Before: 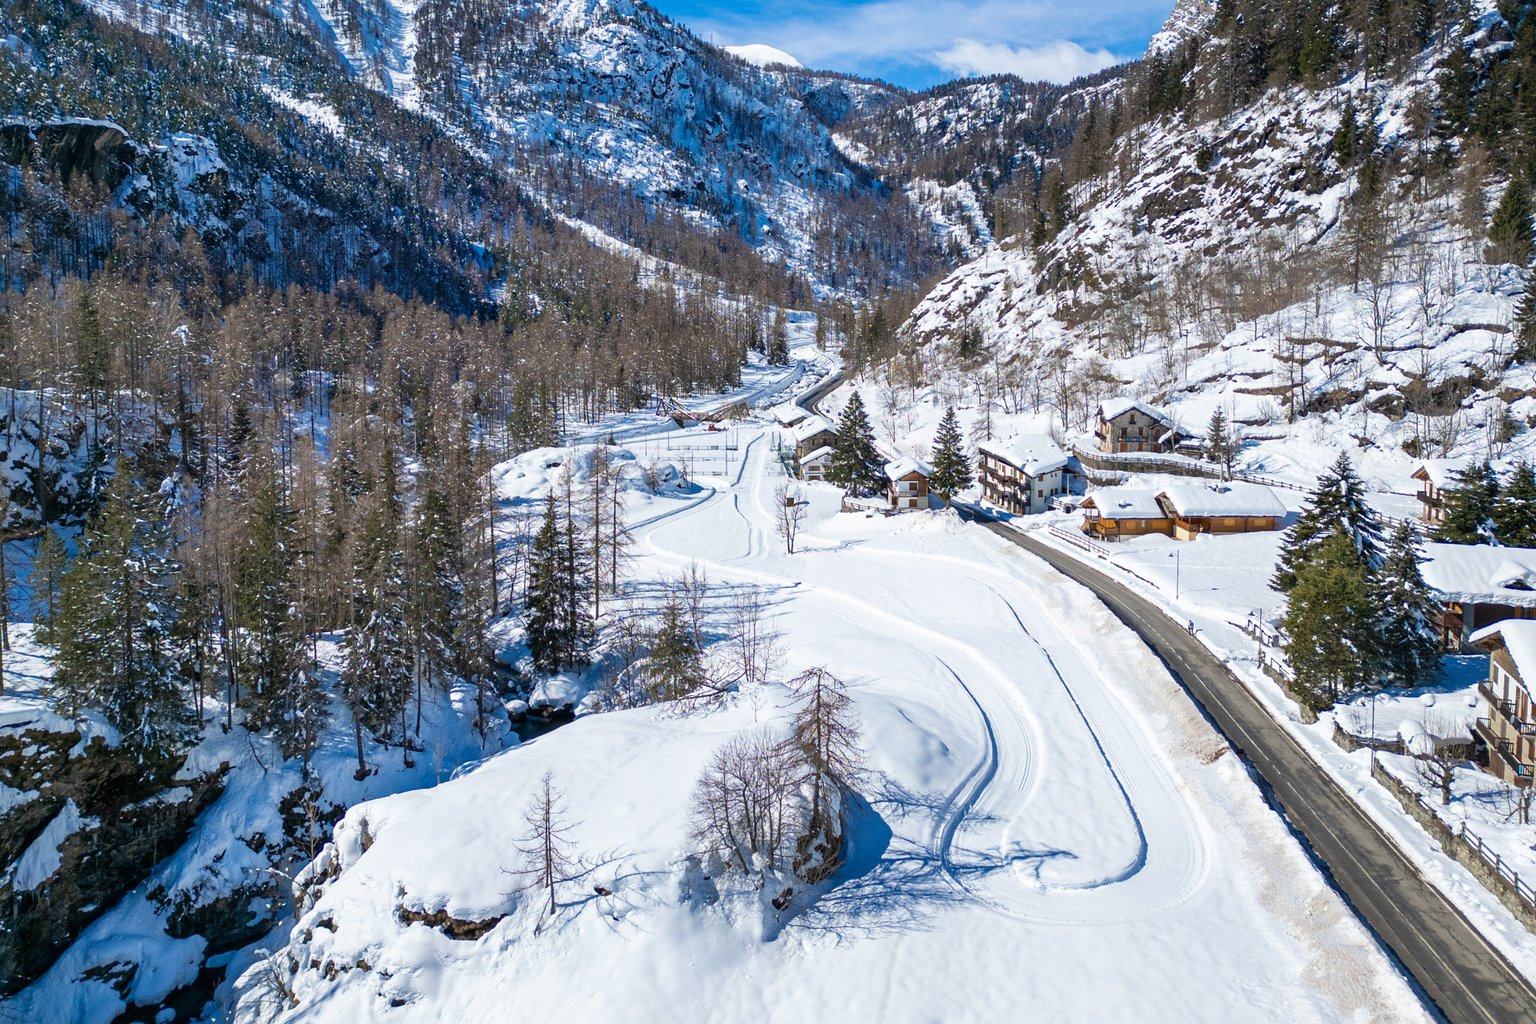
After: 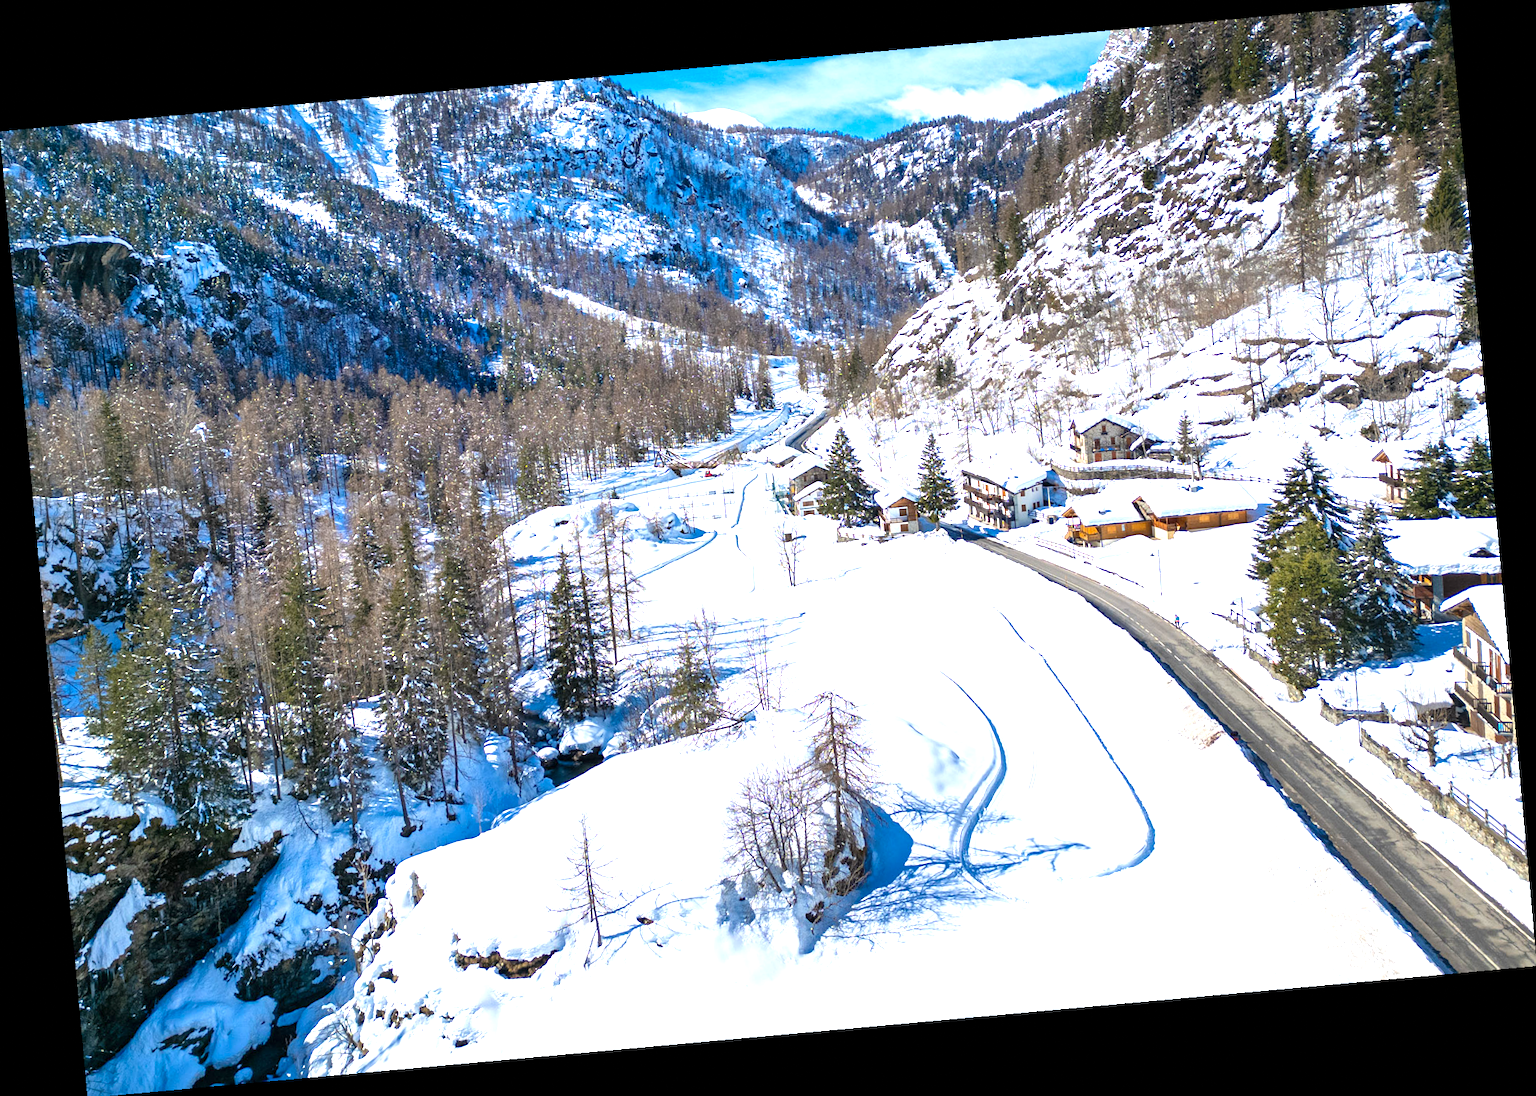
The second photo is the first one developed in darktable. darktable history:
color balance rgb: perceptual saturation grading › global saturation 10%, global vibrance 10%
rotate and perspective: rotation -5.2°, automatic cropping off
grain: coarseness 0.81 ISO, strength 1.34%, mid-tones bias 0%
exposure: exposure 0.943 EV, compensate highlight preservation false
